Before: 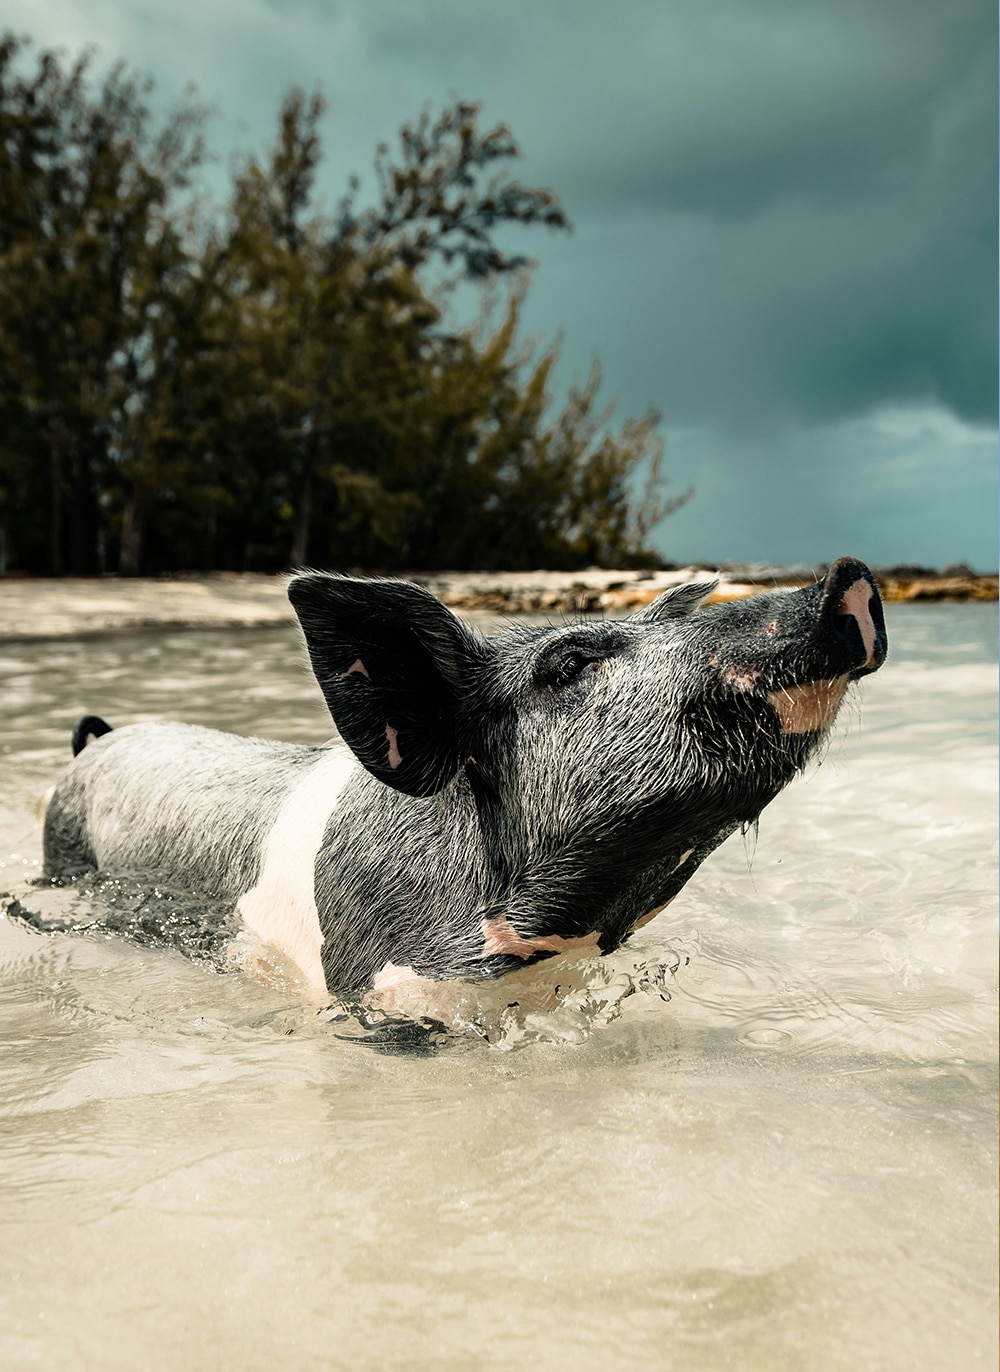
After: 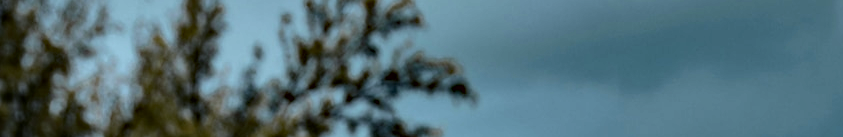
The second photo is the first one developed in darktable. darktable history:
local contrast: mode bilateral grid, contrast 20, coarseness 50, detail 120%, midtone range 0.2
white balance: red 0.948, green 1.02, blue 1.176
haze removal: strength 0.29, distance 0.25, compatibility mode true, adaptive false
crop and rotate: left 9.644%, top 9.491%, right 6.021%, bottom 80.509%
